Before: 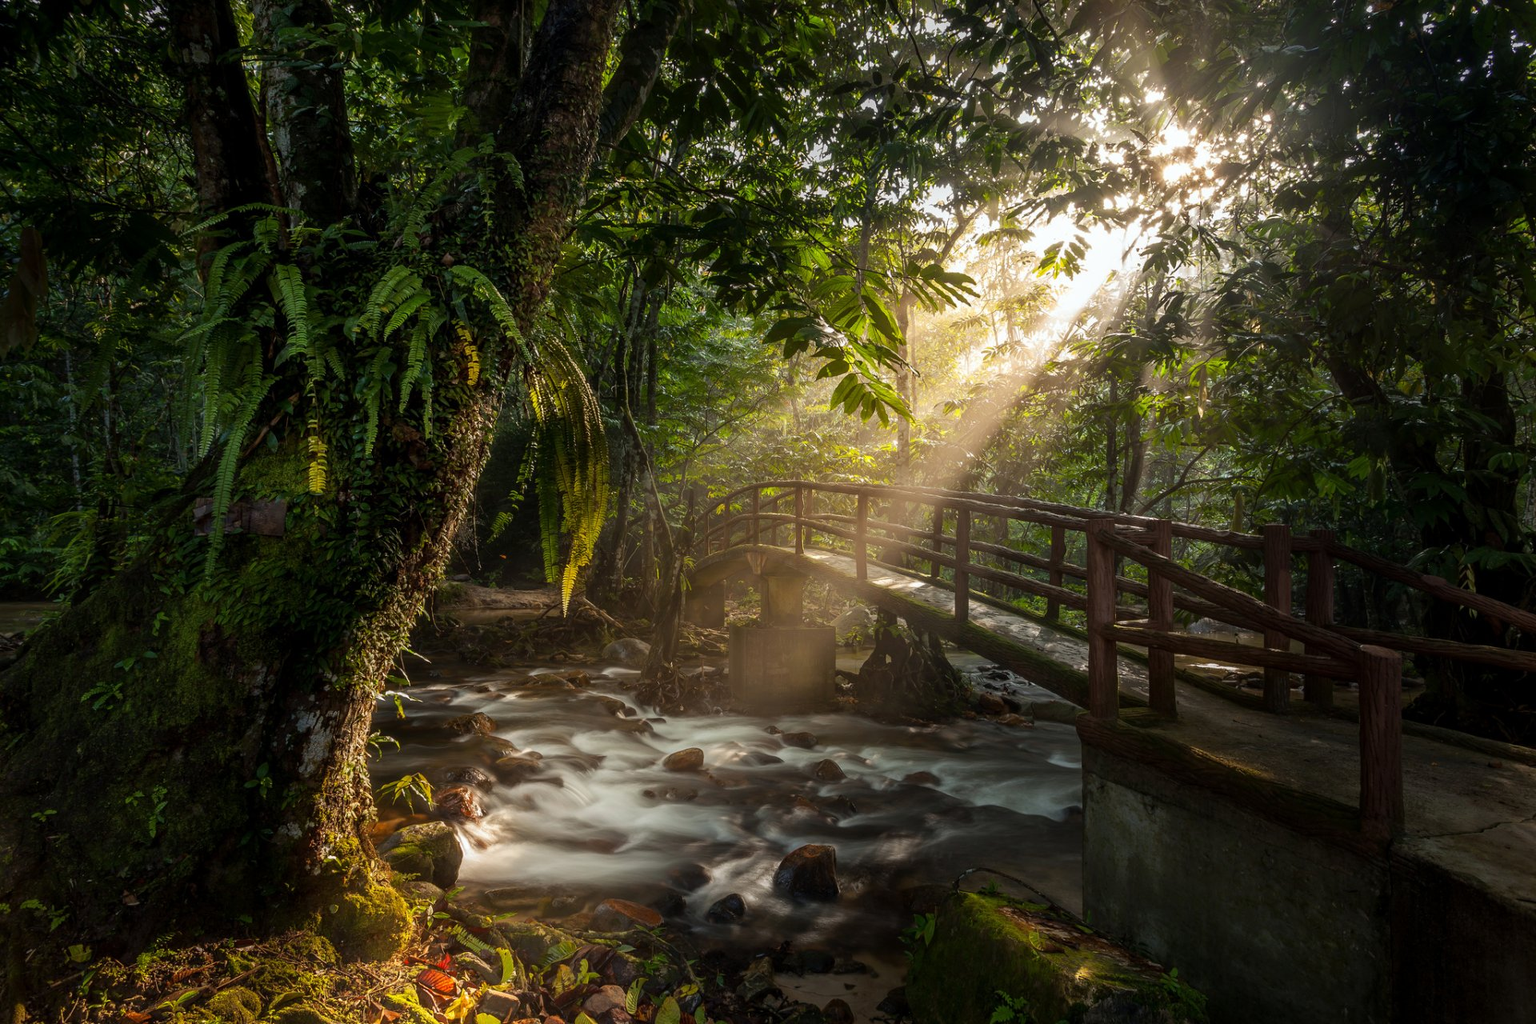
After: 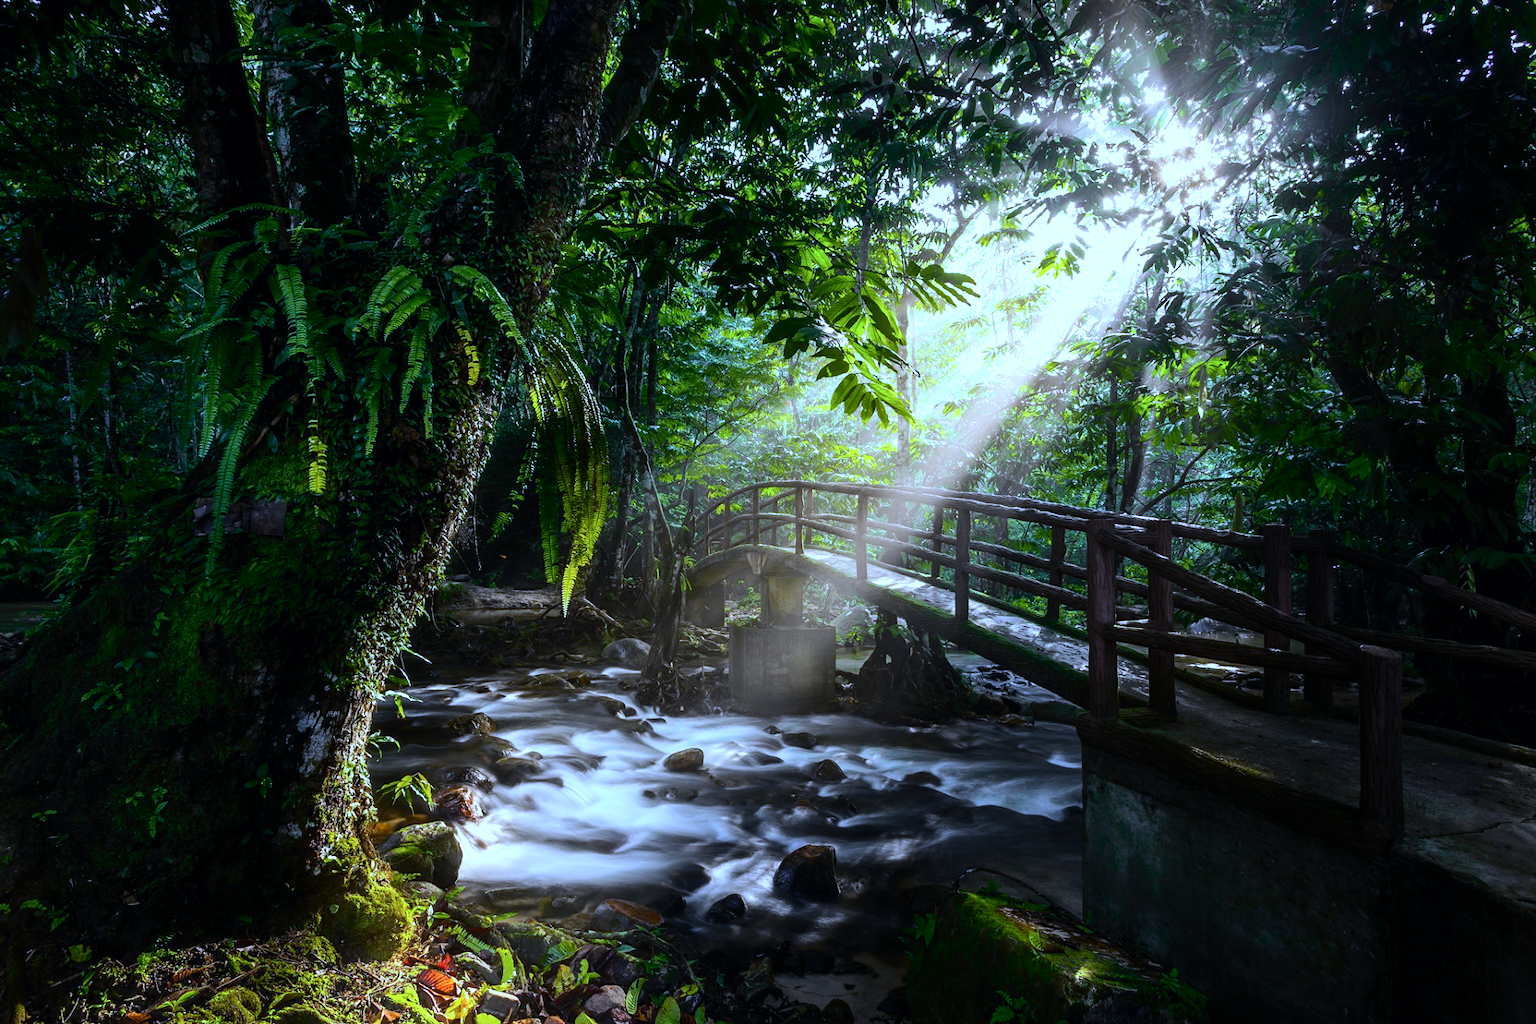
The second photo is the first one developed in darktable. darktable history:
tone equalizer: -8 EV -0.75 EV, -7 EV -0.7 EV, -6 EV -0.6 EV, -5 EV -0.4 EV, -3 EV 0.4 EV, -2 EV 0.6 EV, -1 EV 0.7 EV, +0 EV 0.75 EV, edges refinement/feathering 500, mask exposure compensation -1.57 EV, preserve details no
tone curve: curves: ch0 [(0, 0) (0.051, 0.047) (0.102, 0.099) (0.228, 0.275) (0.432, 0.535) (0.695, 0.778) (0.908, 0.946) (1, 1)]; ch1 [(0, 0) (0.339, 0.298) (0.402, 0.363) (0.453, 0.413) (0.485, 0.469) (0.494, 0.493) (0.504, 0.501) (0.525, 0.534) (0.563, 0.595) (0.597, 0.638) (1, 1)]; ch2 [(0, 0) (0.48, 0.48) (0.504, 0.5) (0.539, 0.554) (0.59, 0.63) (0.642, 0.684) (0.824, 0.815) (1, 1)], color space Lab, independent channels, preserve colors none
white balance: red 0.766, blue 1.537
